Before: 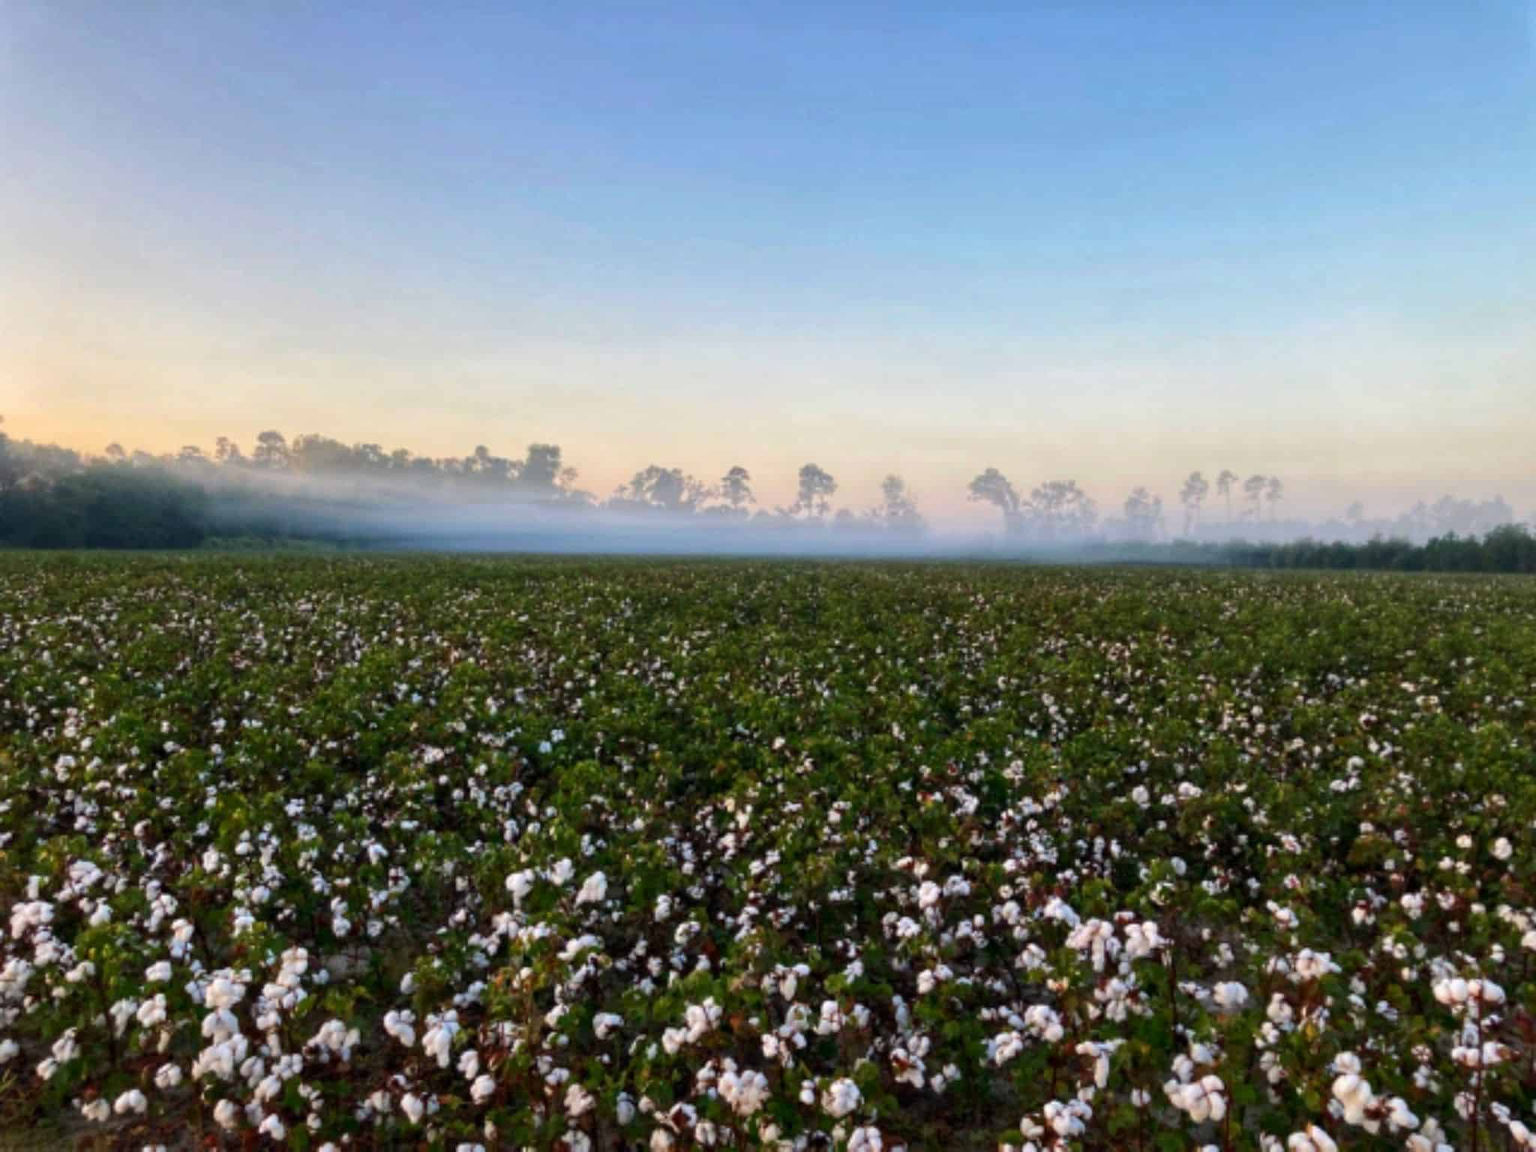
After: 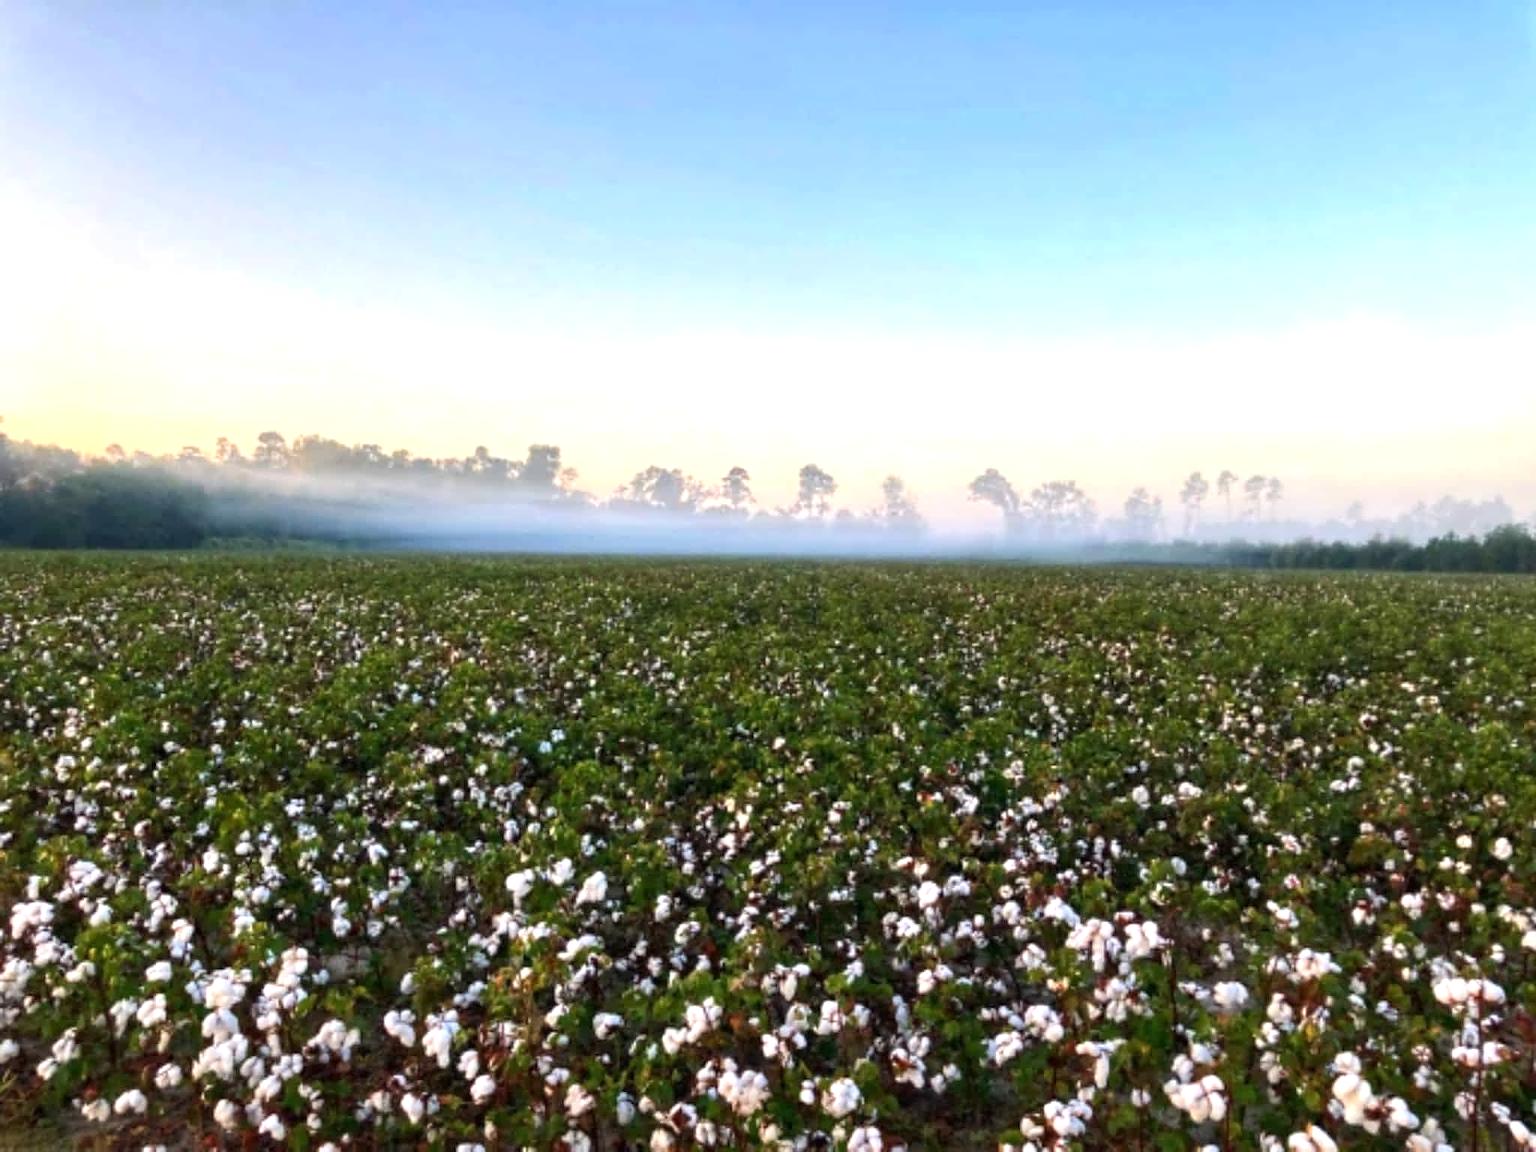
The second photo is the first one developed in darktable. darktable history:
exposure: black level correction 0, exposure 0.699 EV, compensate highlight preservation false
contrast equalizer: y [[0.5 ×4, 0.524, 0.59], [0.5 ×6], [0.5 ×6], [0, 0, 0, 0.01, 0.045, 0.012], [0, 0, 0, 0.044, 0.195, 0.131]]
